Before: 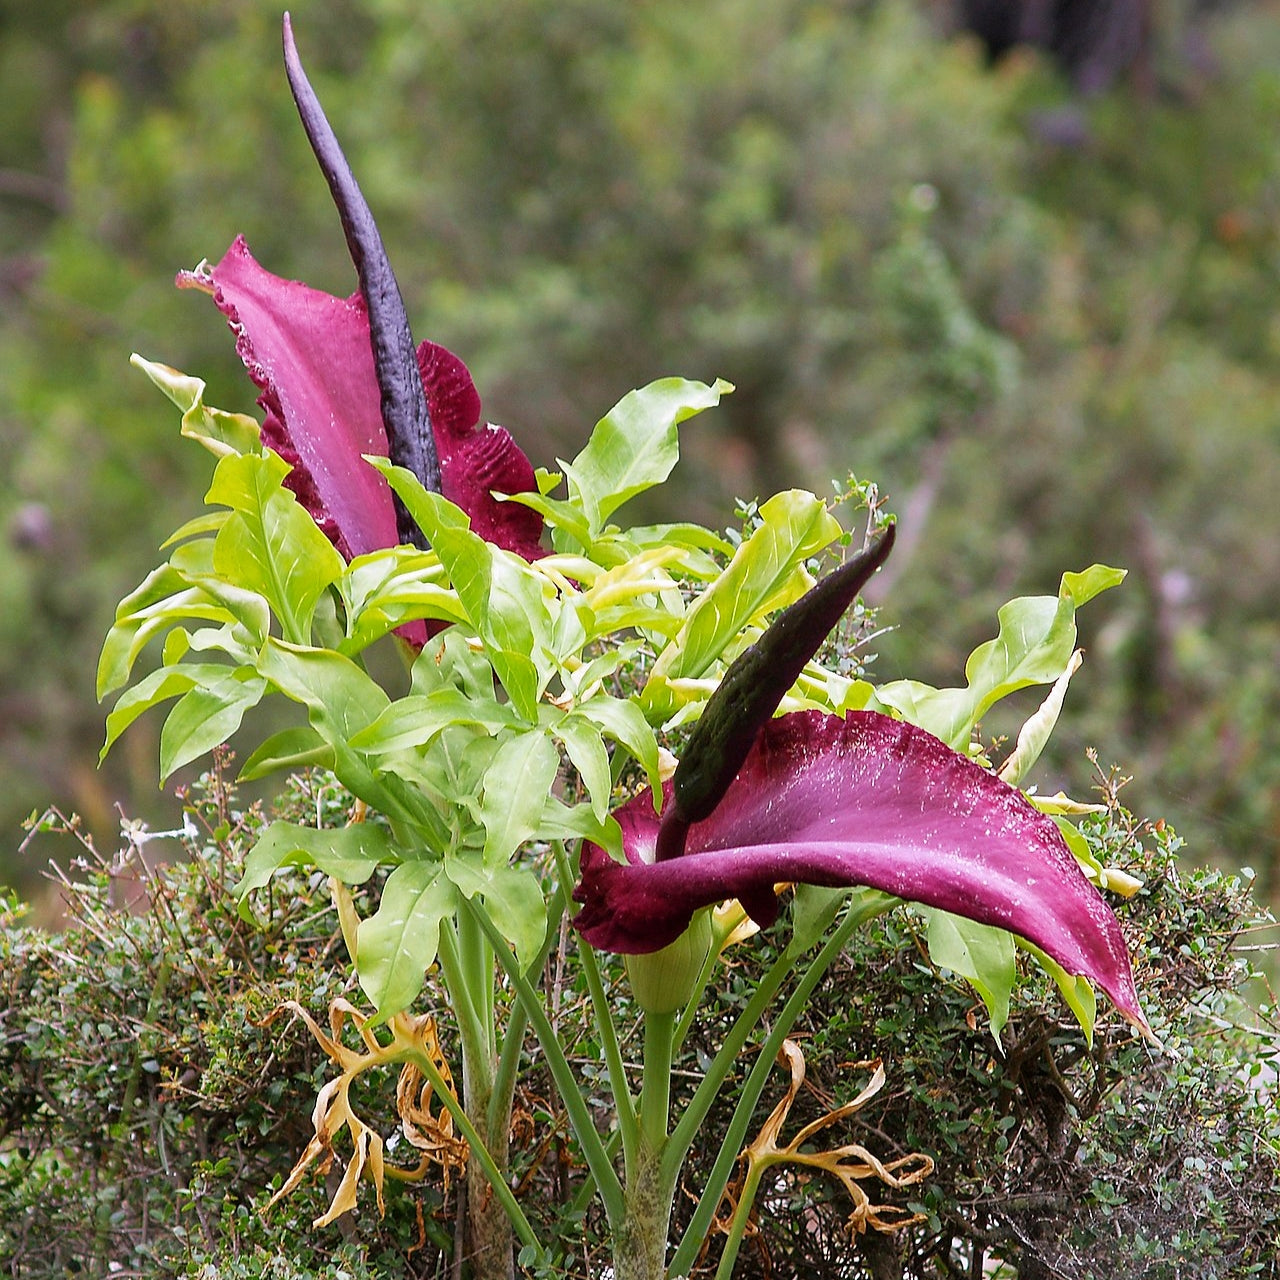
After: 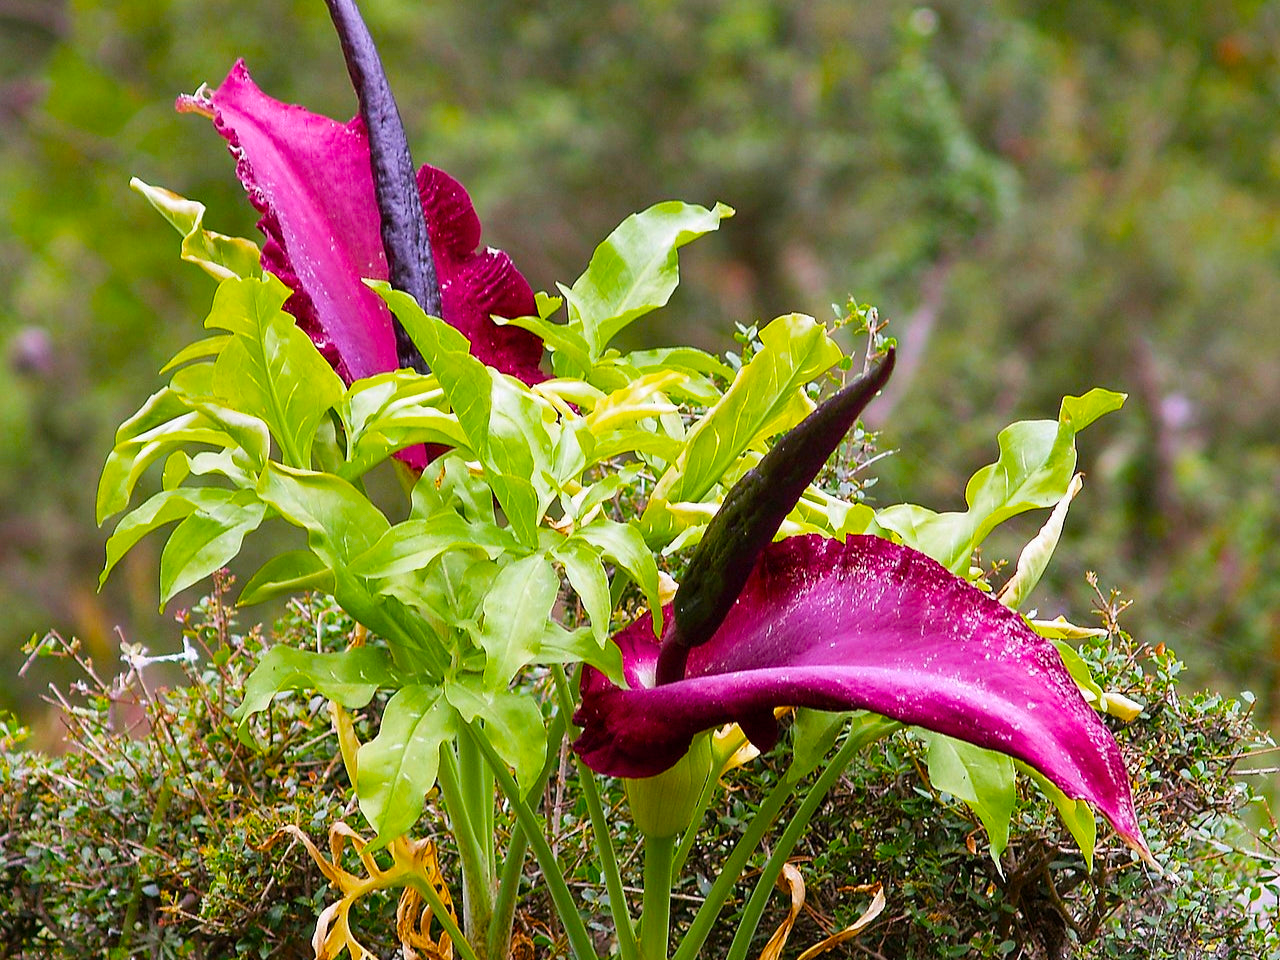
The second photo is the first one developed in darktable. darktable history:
color balance rgb: linear chroma grading › global chroma 15%, perceptual saturation grading › global saturation 30%
crop: top 13.819%, bottom 11.169%
